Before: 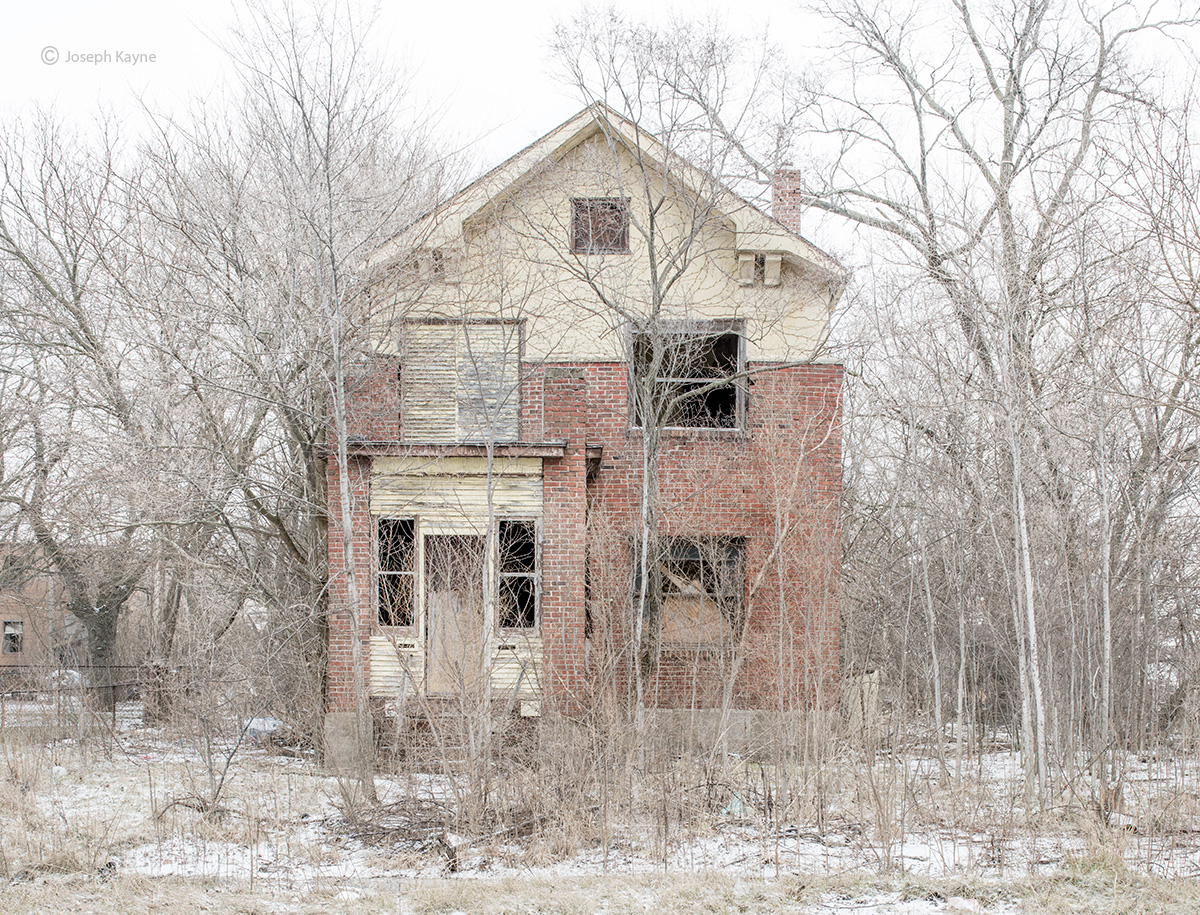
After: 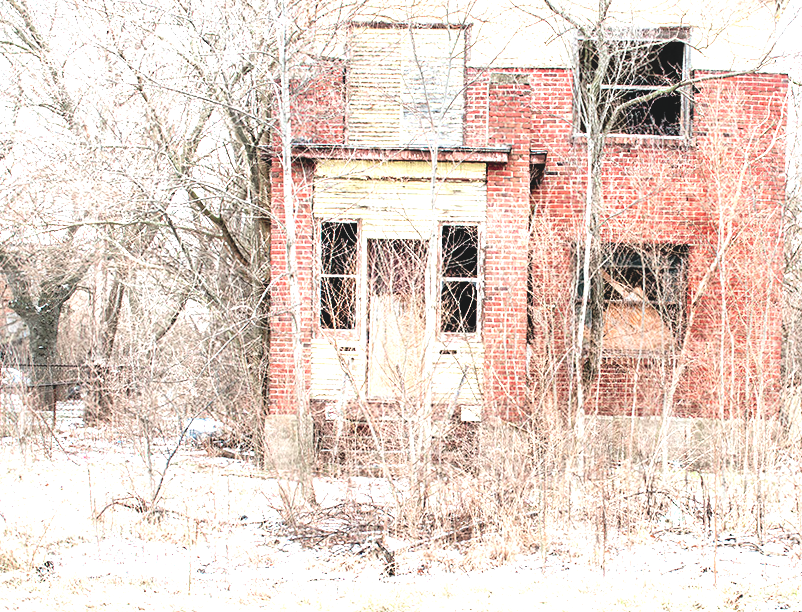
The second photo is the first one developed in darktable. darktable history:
exposure: black level correction 0, exposure 2.138 EV, compensate exposure bias true, compensate highlight preservation false
base curve: curves: ch0 [(0, 0.02) (0.083, 0.036) (1, 1)], preserve colors none
crop and rotate: angle -0.82°, left 3.85%, top 31.828%, right 27.992%
tone curve: curves: ch0 [(0, 0) (0.126, 0.061) (0.362, 0.382) (0.498, 0.498) (0.706, 0.712) (1, 1)]; ch1 [(0, 0) (0.5, 0.497) (0.55, 0.578) (1, 1)]; ch2 [(0, 0) (0.44, 0.424) (0.489, 0.486) (0.537, 0.538) (1, 1)], color space Lab, independent channels, preserve colors none
